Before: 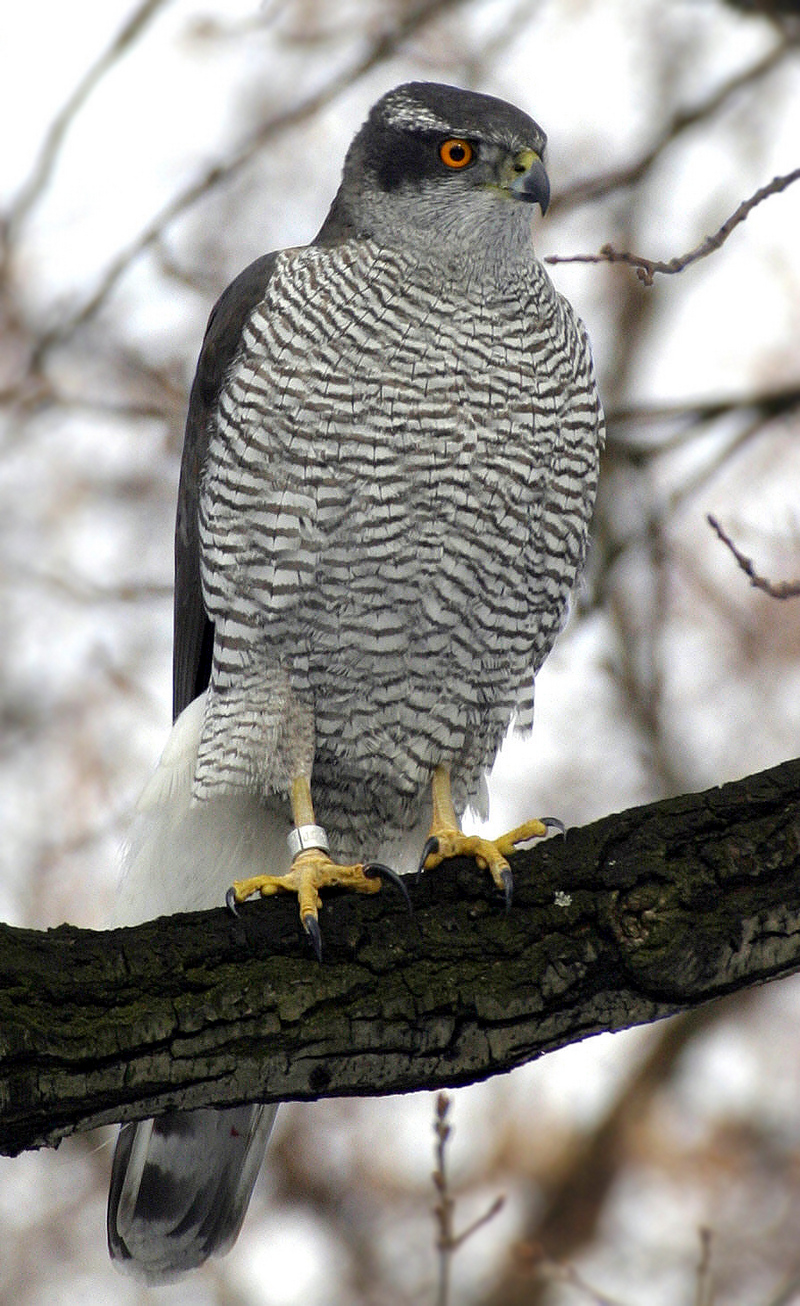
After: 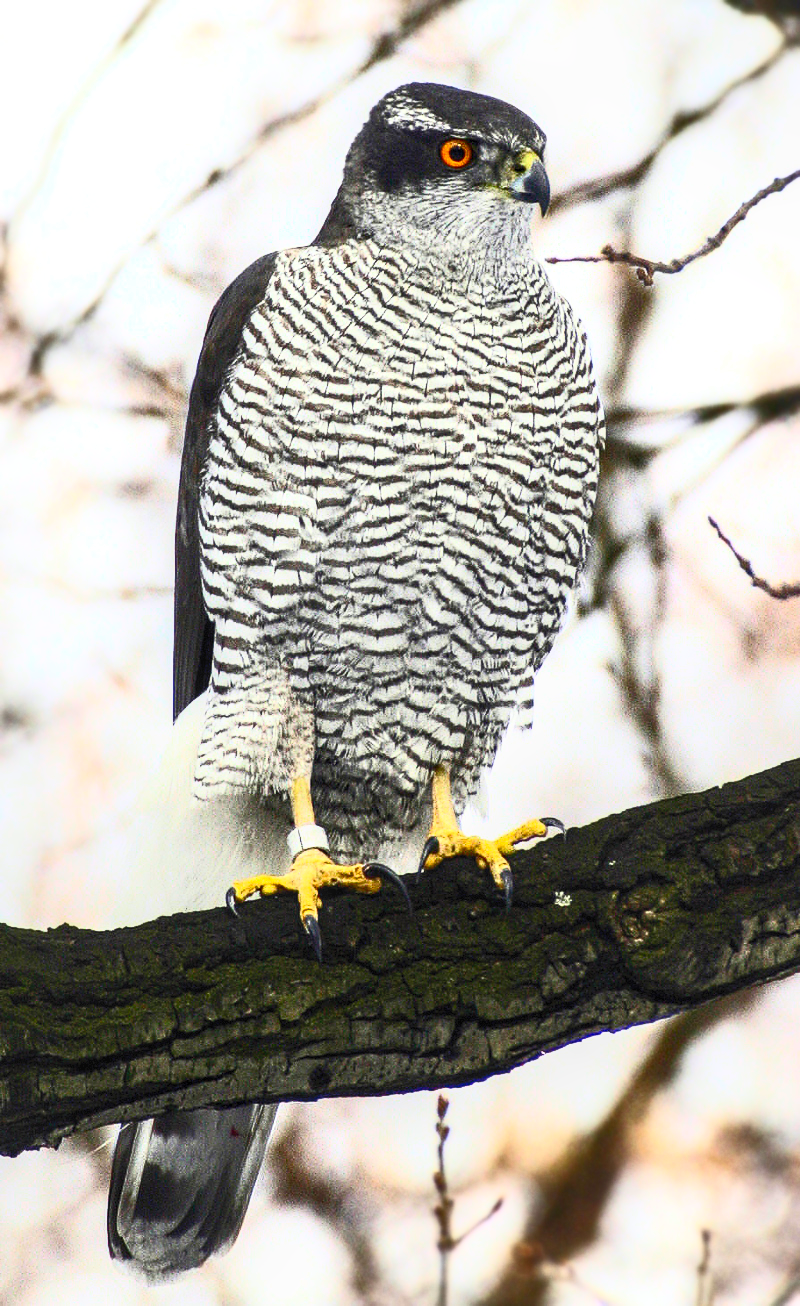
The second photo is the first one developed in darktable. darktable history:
local contrast: detail 130%
contrast brightness saturation: contrast 0.823, brightness 0.594, saturation 0.582
